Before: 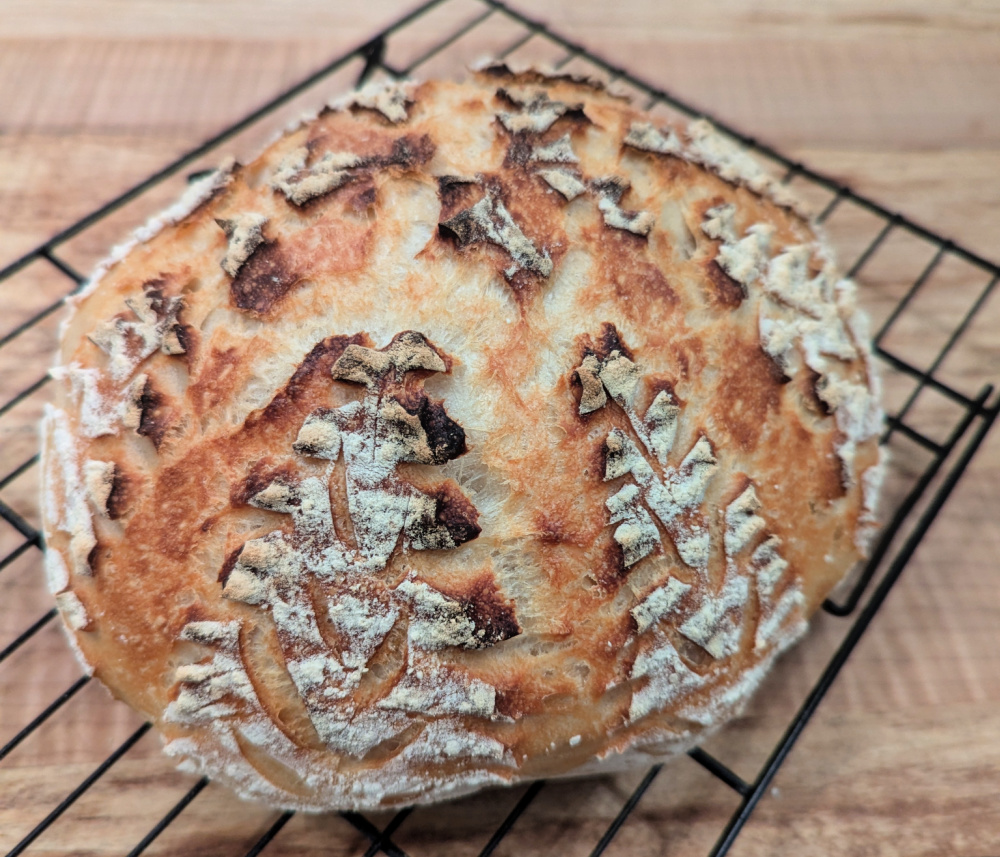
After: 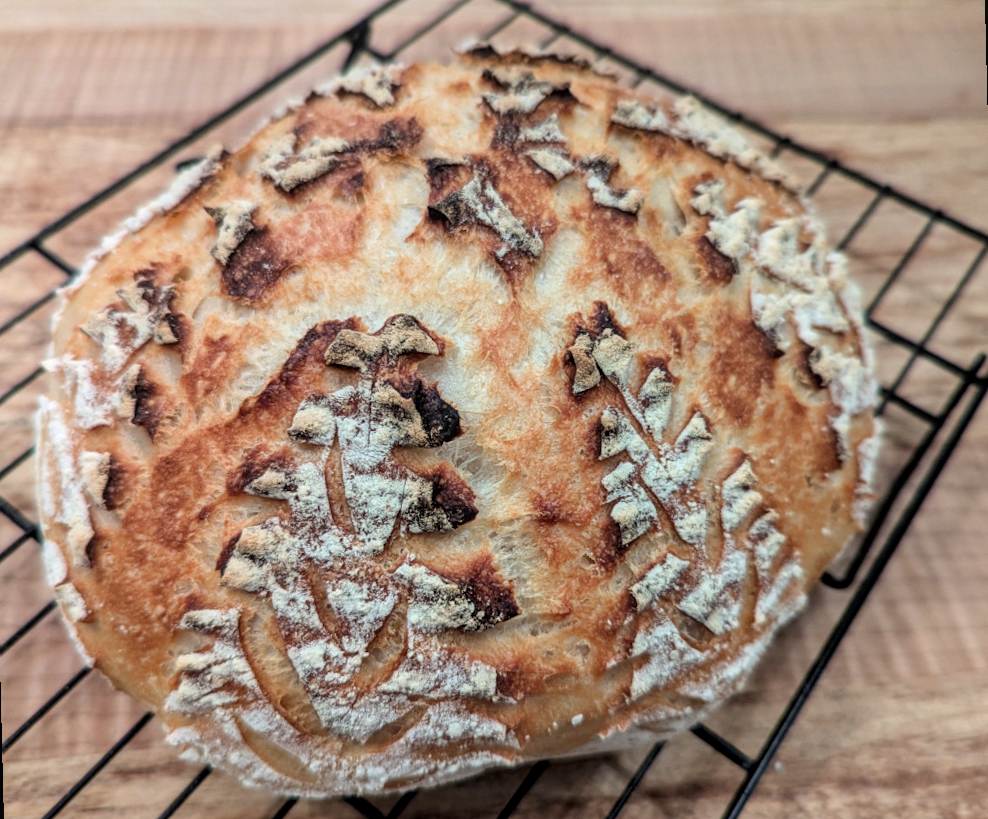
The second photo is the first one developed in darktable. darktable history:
rotate and perspective: rotation -1.42°, crop left 0.016, crop right 0.984, crop top 0.035, crop bottom 0.965
local contrast: on, module defaults
